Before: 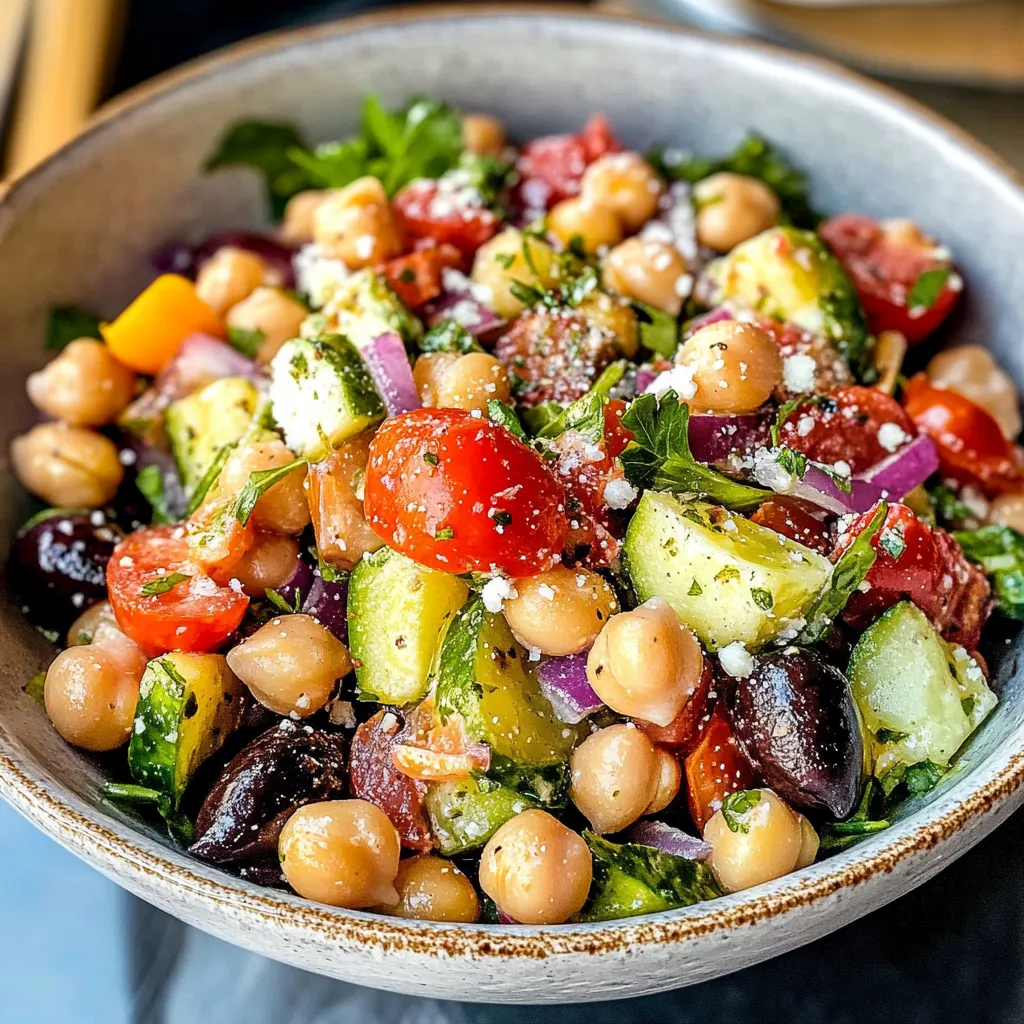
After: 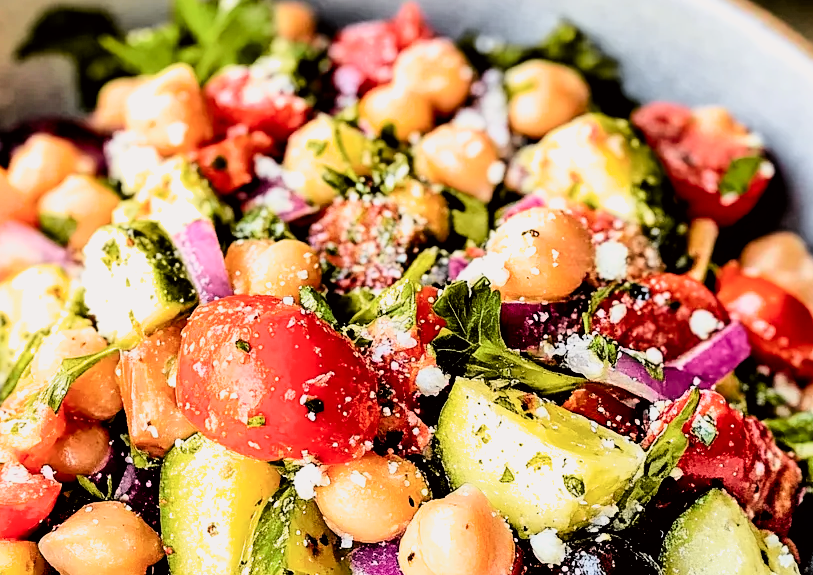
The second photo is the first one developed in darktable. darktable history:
crop: left 18.424%, top 11.078%, right 2.168%, bottom 32.75%
tone curve: curves: ch0 [(0, 0) (0.239, 0.248) (0.508, 0.606) (0.826, 0.855) (1, 0.945)]; ch1 [(0, 0) (0.401, 0.42) (0.442, 0.47) (0.492, 0.498) (0.511, 0.516) (0.555, 0.586) (0.681, 0.739) (1, 1)]; ch2 [(0, 0) (0.411, 0.433) (0.5, 0.504) (0.545, 0.574) (1, 1)], color space Lab, independent channels, preserve colors none
filmic rgb: black relative exposure -3.67 EV, white relative exposure 2.44 EV, hardness 3.27, color science v6 (2022)
